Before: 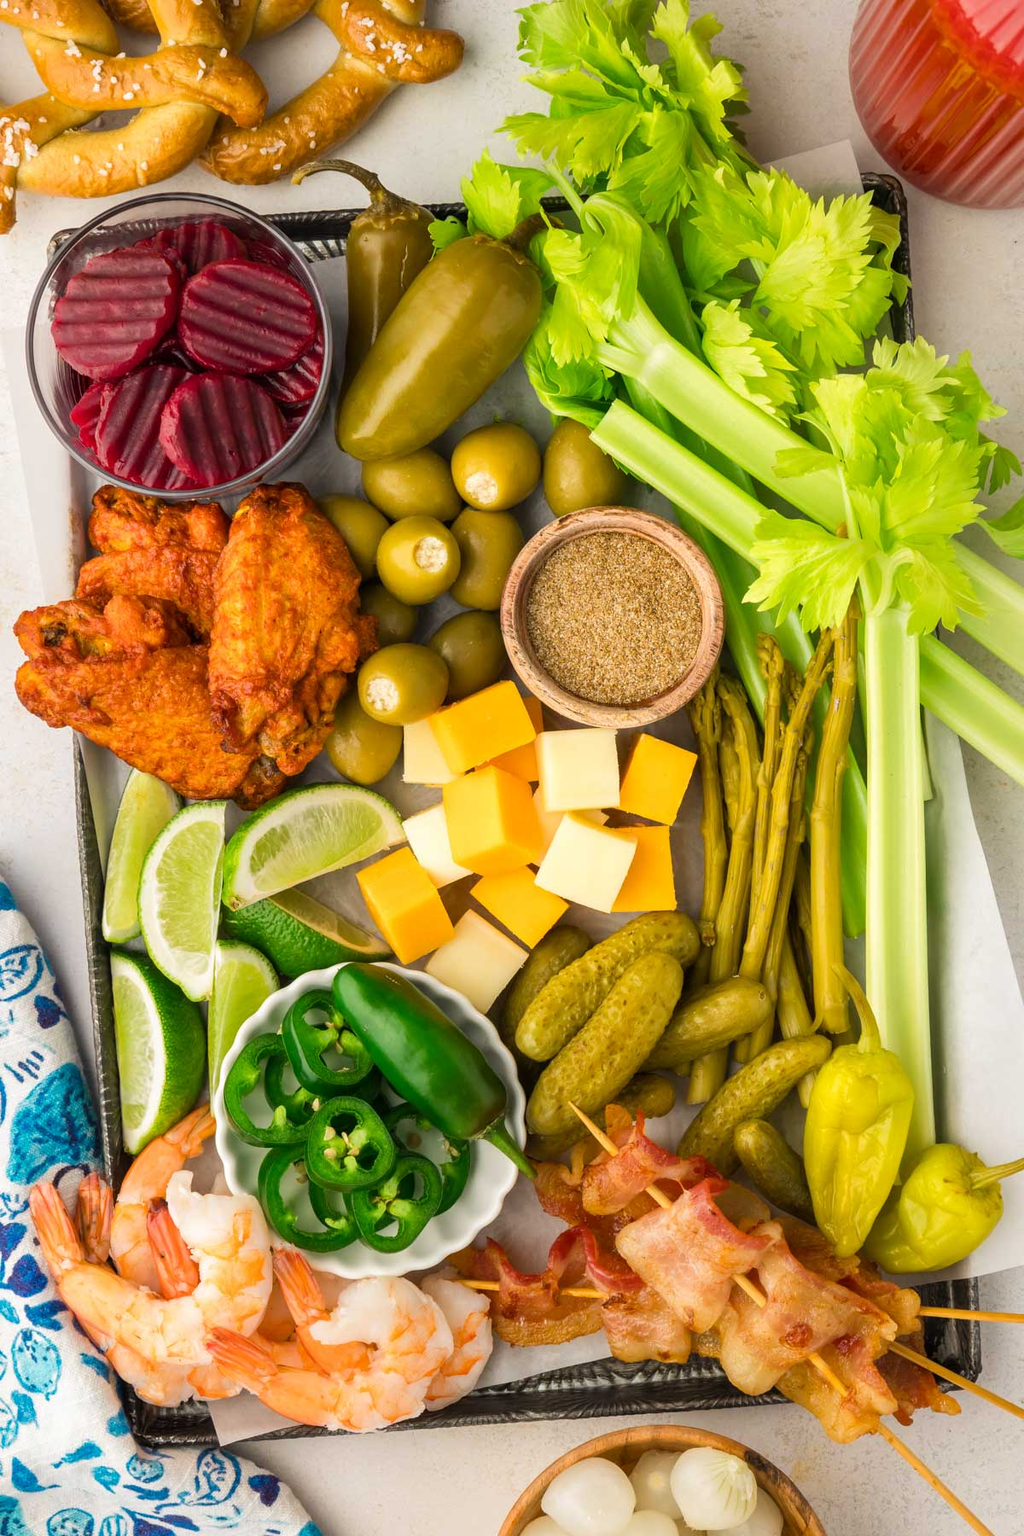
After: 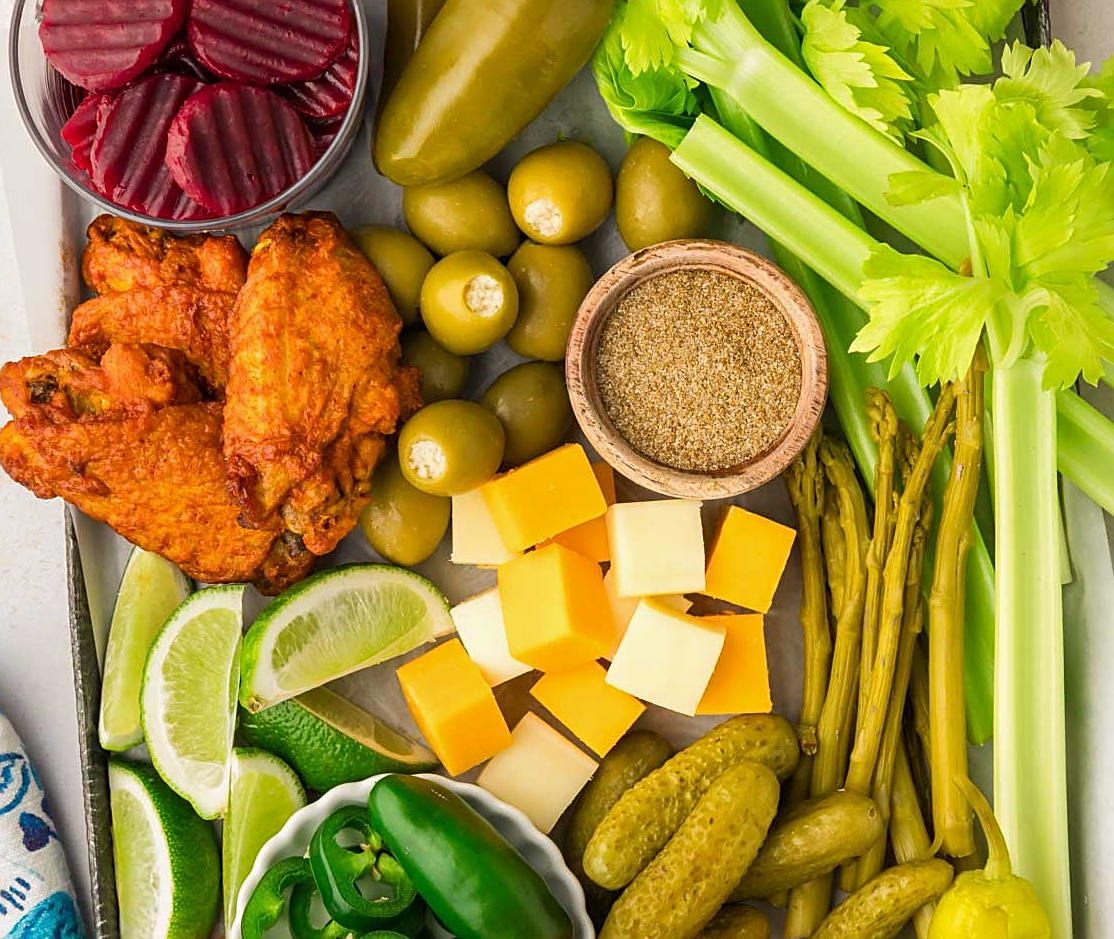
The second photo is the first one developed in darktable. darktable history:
crop: left 1.755%, top 19.716%, right 5.361%, bottom 28.078%
sharpen: on, module defaults
exposure: exposure -0.063 EV, compensate exposure bias true, compensate highlight preservation false
